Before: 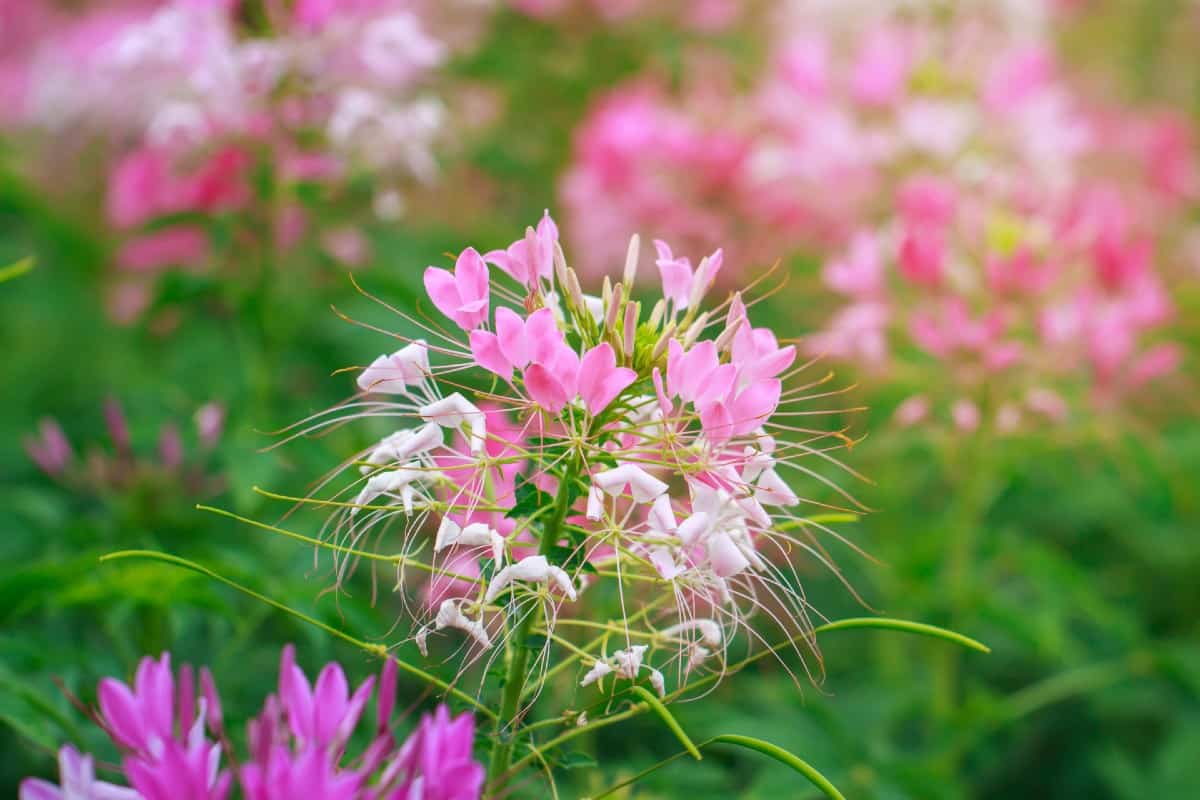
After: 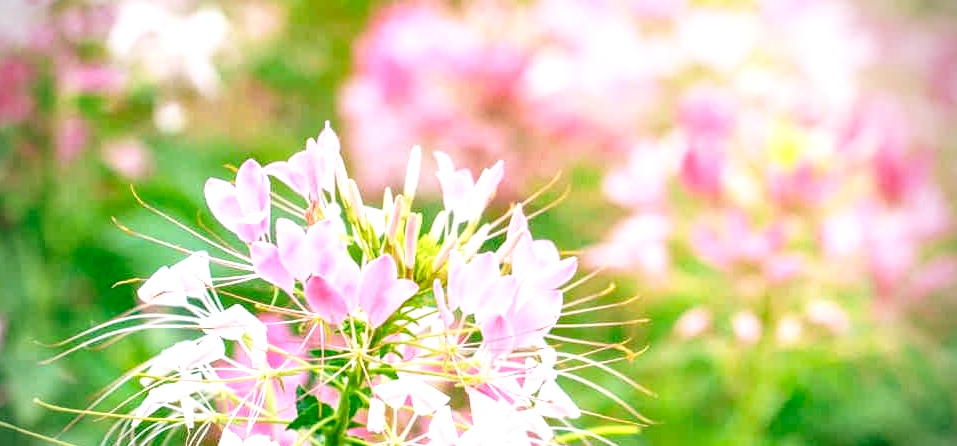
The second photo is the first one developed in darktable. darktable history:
base curve: curves: ch0 [(0, 0) (0.028, 0.03) (0.121, 0.232) (0.46, 0.748) (0.859, 0.968) (1, 1)], preserve colors none
exposure: exposure 0.464 EV, compensate highlight preservation false
crop: left 18.313%, top 11.111%, right 1.897%, bottom 33.07%
local contrast: detail 150%
vignetting: brightness -0.618, saturation -0.684
